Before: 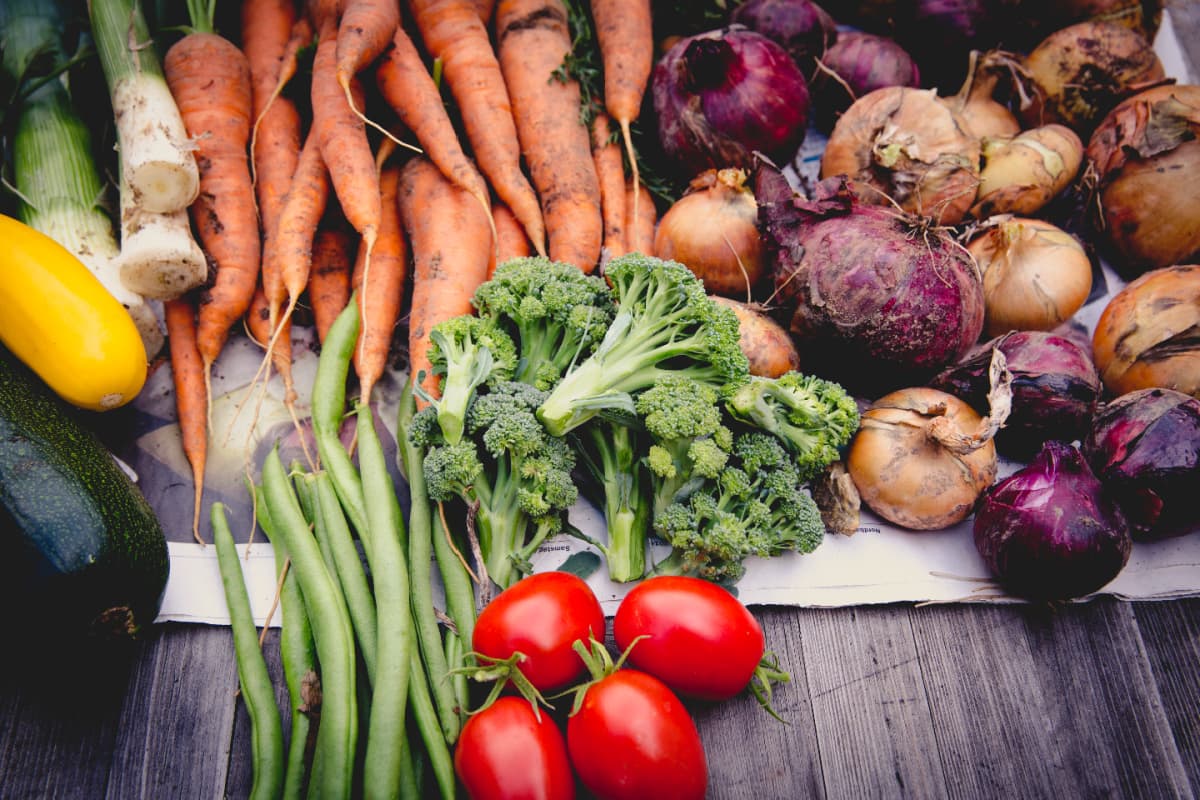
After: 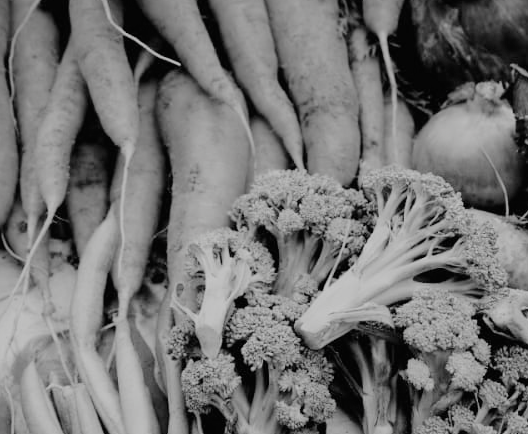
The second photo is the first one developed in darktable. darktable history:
contrast brightness saturation: saturation -0.996
crop: left 20.237%, top 10.91%, right 35.707%, bottom 34.723%
filmic rgb: black relative exposure -6.21 EV, white relative exposure 6.95 EV, threshold 5.99 EV, hardness 2.26, color science v6 (2022), enable highlight reconstruction true
color balance rgb: linear chroma grading › global chroma 33.006%, perceptual saturation grading › global saturation 24.88%, global vibrance 20%
exposure: black level correction 0.001, exposure 0.017 EV, compensate highlight preservation false
